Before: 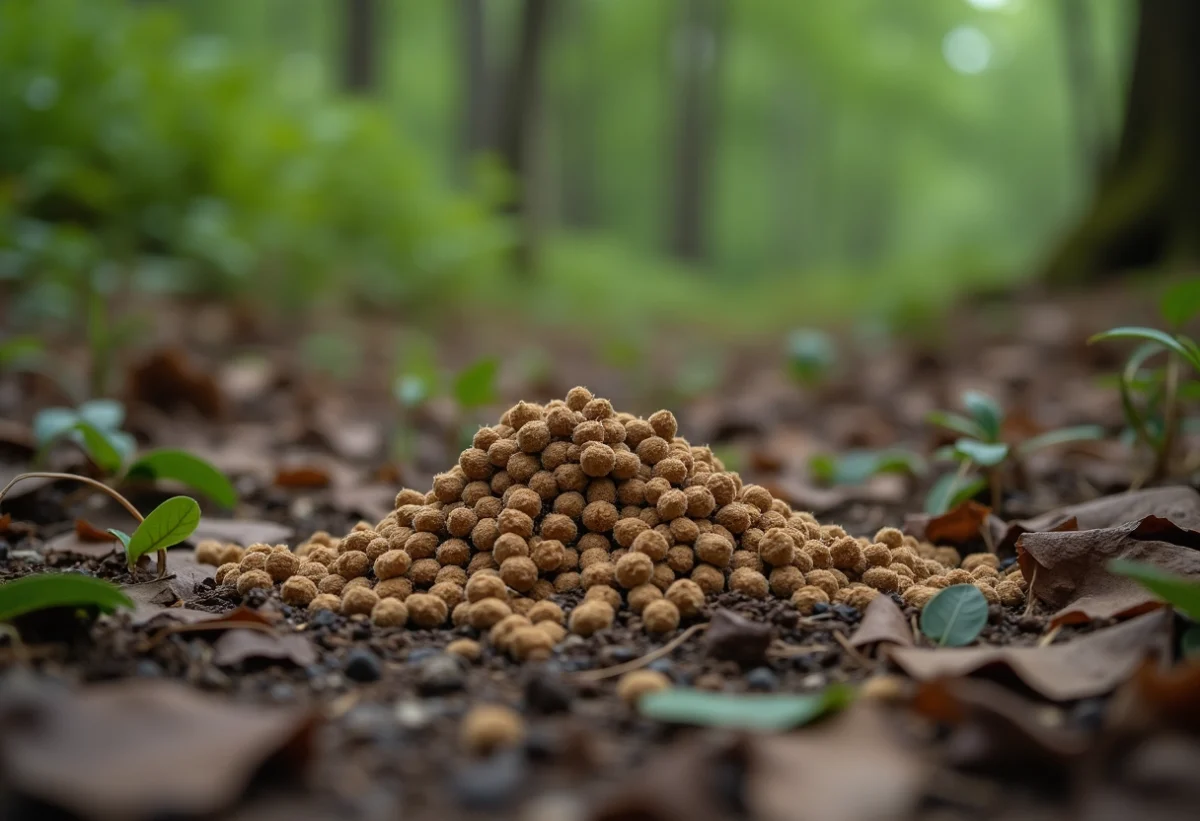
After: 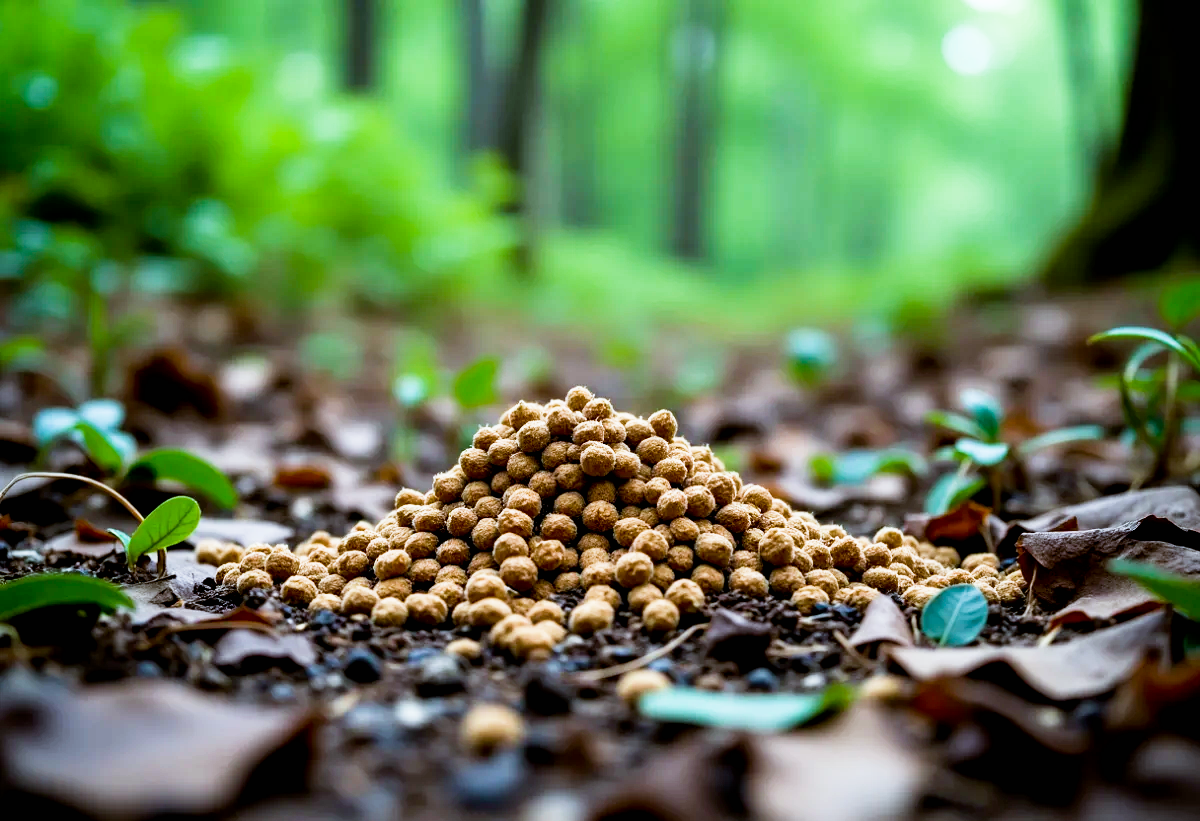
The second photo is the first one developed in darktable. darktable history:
sigmoid: contrast 1.86, skew 0.35
color calibration: illuminant as shot in camera, x 0.383, y 0.38, temperature 3949.15 K, gamut compression 1.66
exposure: black level correction 0.011, exposure 1.088 EV, compensate exposure bias true, compensate highlight preservation false
